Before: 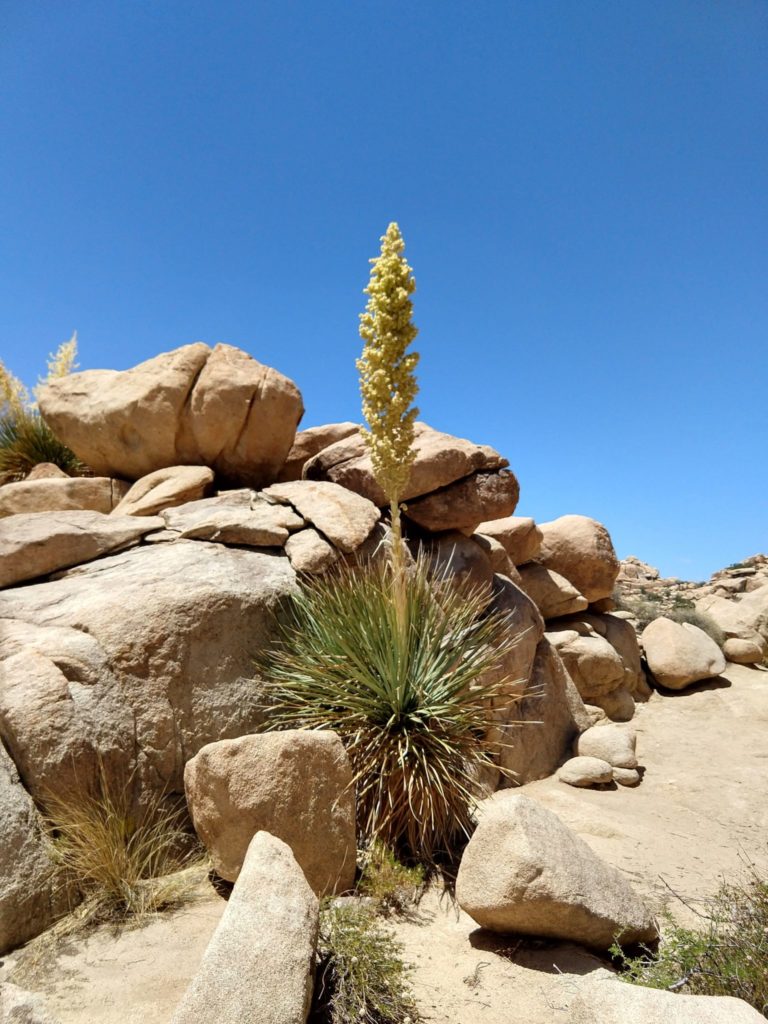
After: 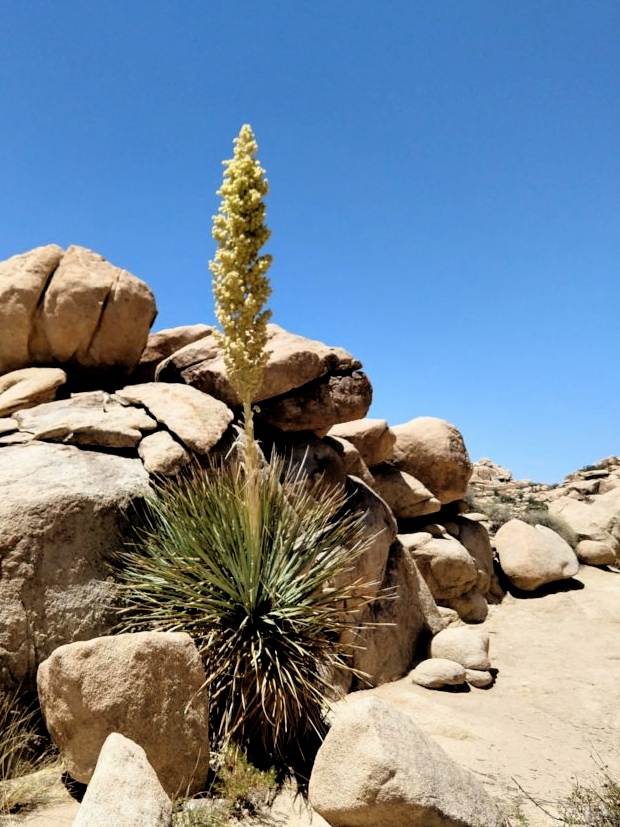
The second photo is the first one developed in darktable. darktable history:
crop: left 19.159%, top 9.58%, bottom 9.58%
filmic rgb: black relative exposure -3.72 EV, white relative exposure 2.77 EV, dynamic range scaling -5.32%, hardness 3.03
